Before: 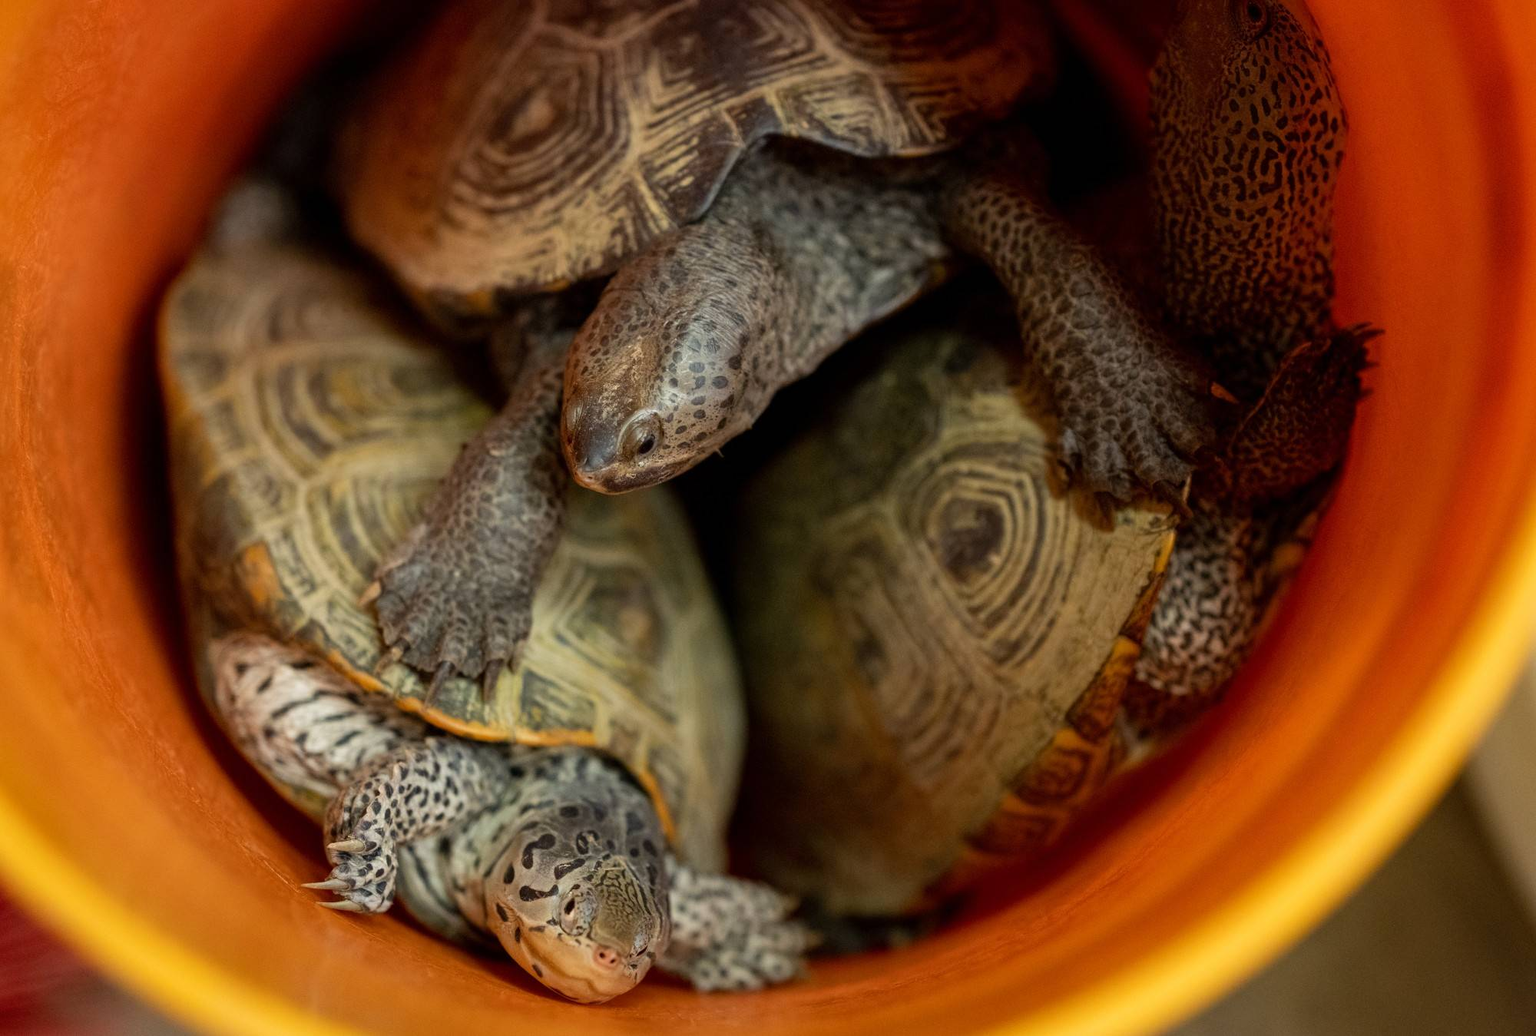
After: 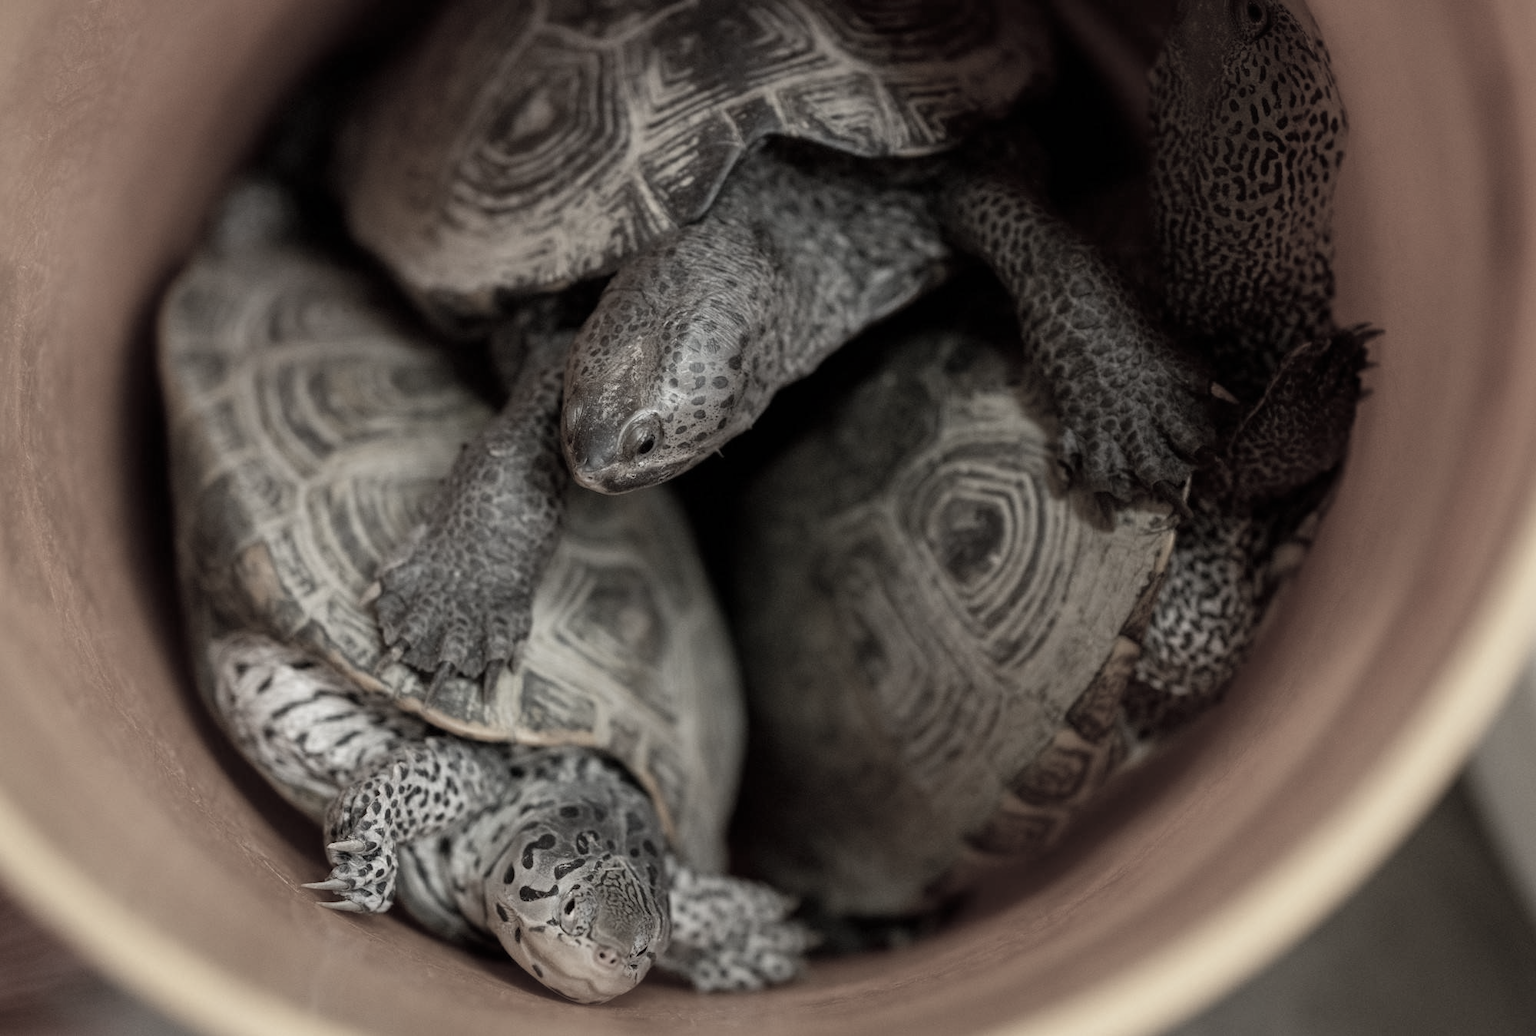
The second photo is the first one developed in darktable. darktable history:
color correction: highlights b* -0.001, saturation 0.193
